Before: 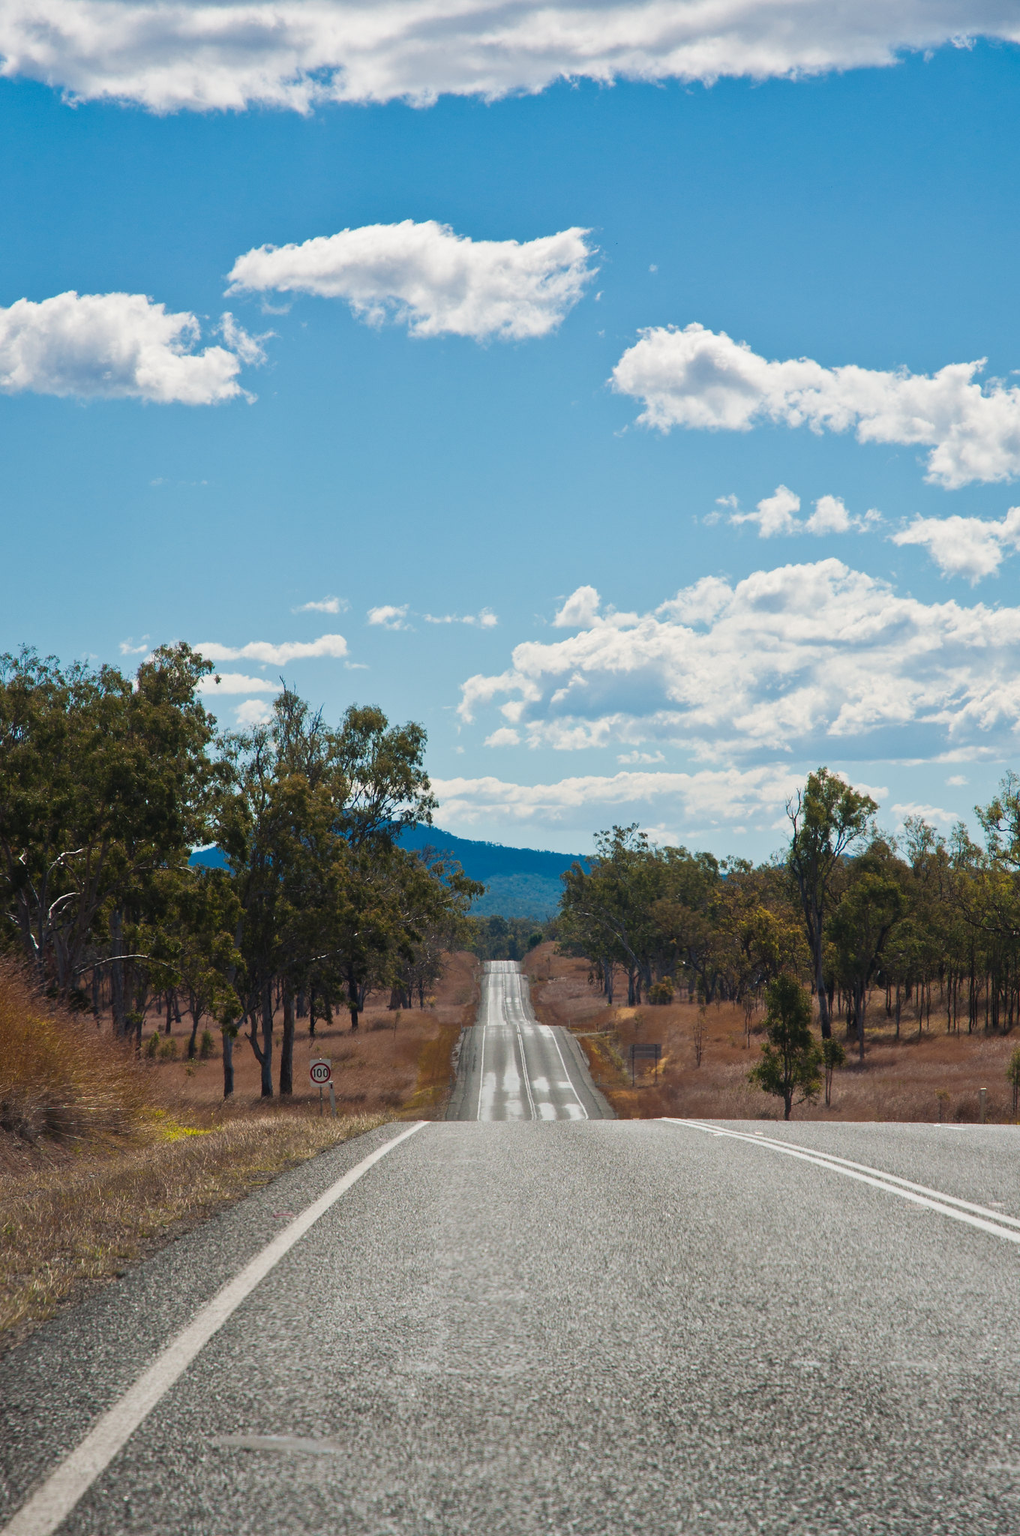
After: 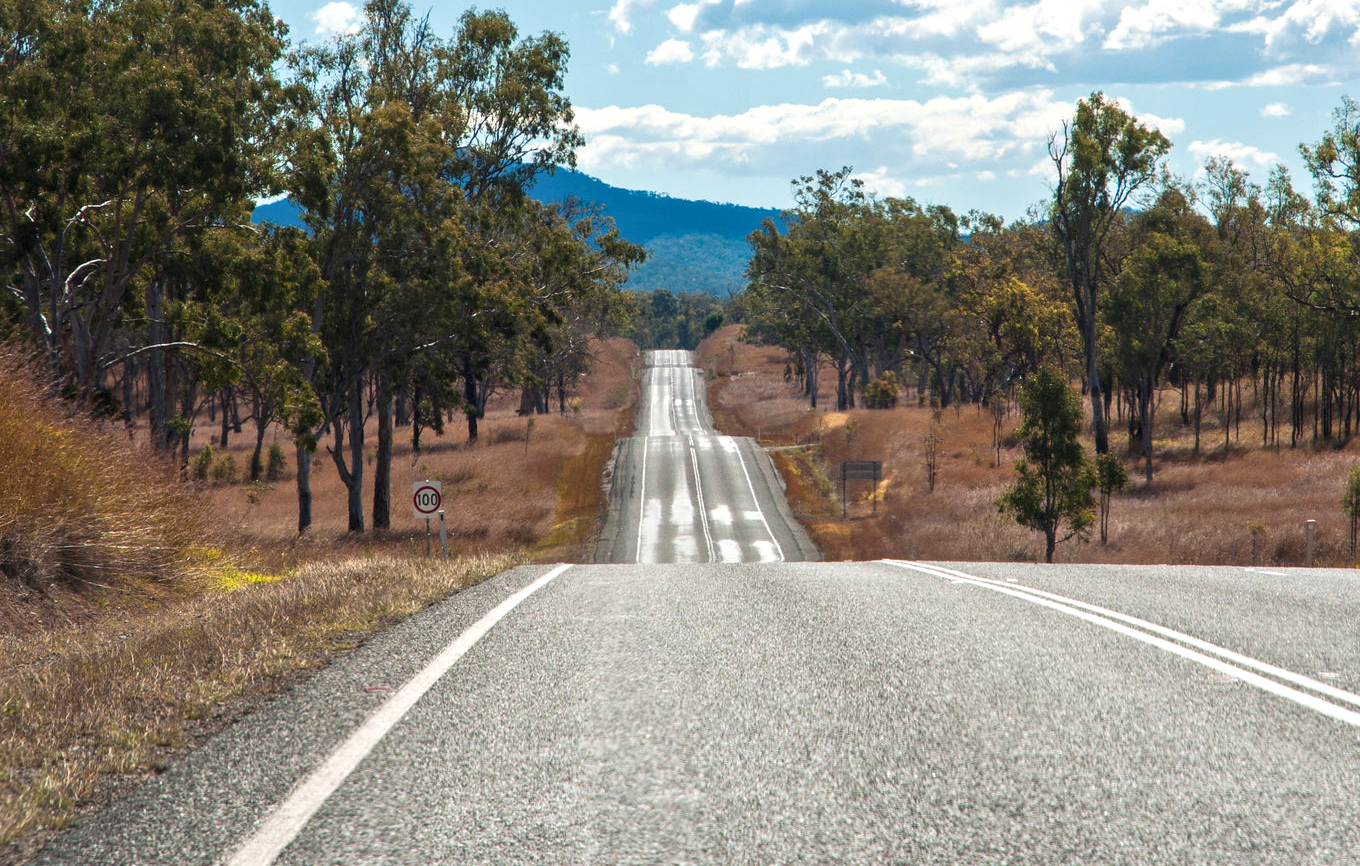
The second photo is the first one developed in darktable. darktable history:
crop: top 45.49%, bottom 12.211%
local contrast: on, module defaults
exposure: black level correction 0.001, exposure 0.499 EV, compensate highlight preservation false
